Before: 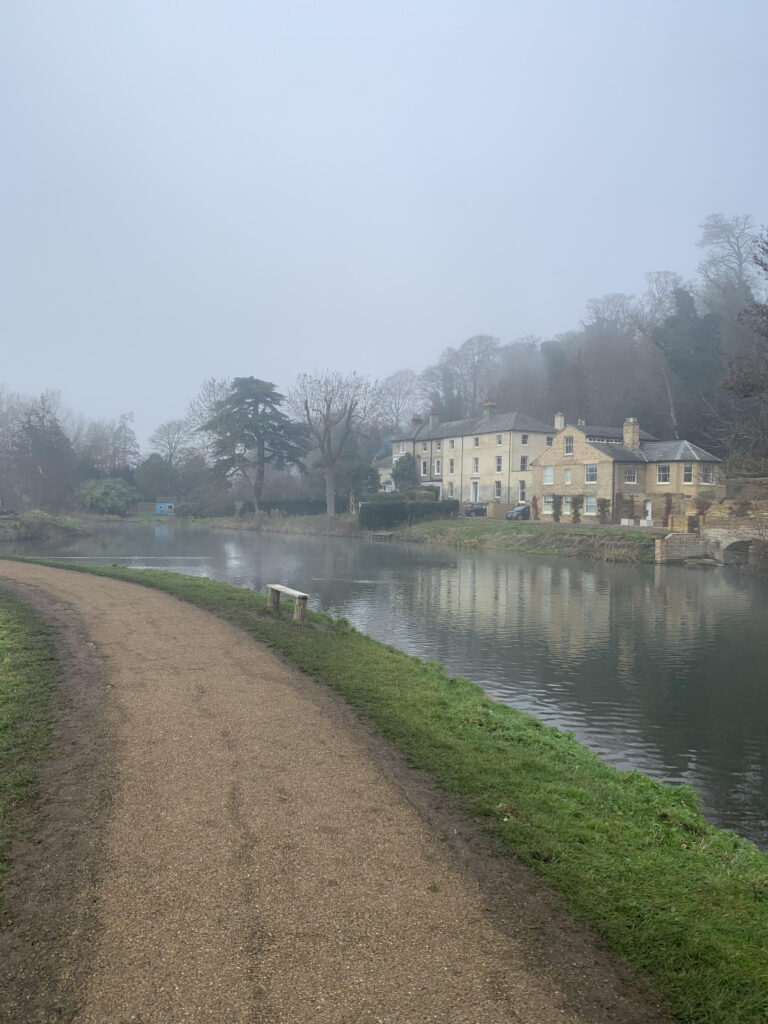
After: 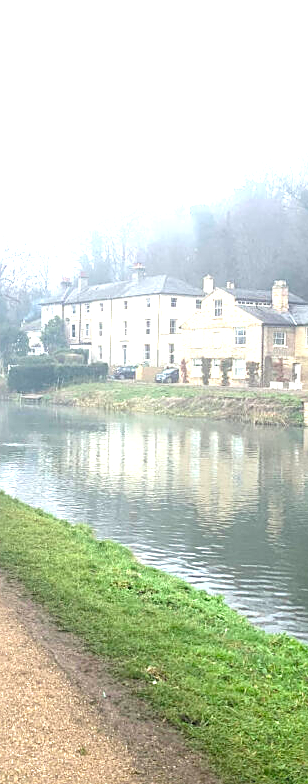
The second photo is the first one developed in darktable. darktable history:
crop: left 45.721%, top 13.393%, right 14.118%, bottom 10.01%
exposure: black level correction 0, exposure 1.675 EV, compensate exposure bias true, compensate highlight preservation false
sharpen: on, module defaults
